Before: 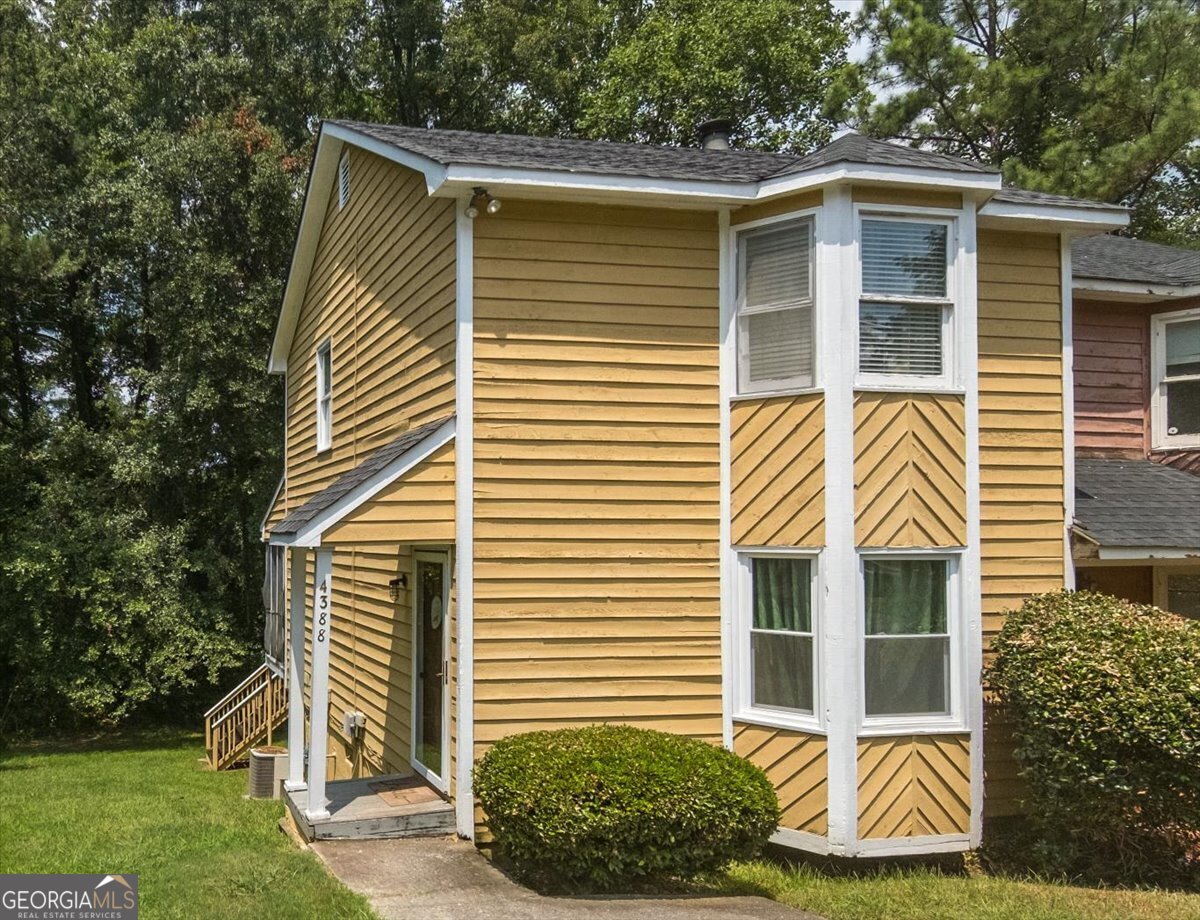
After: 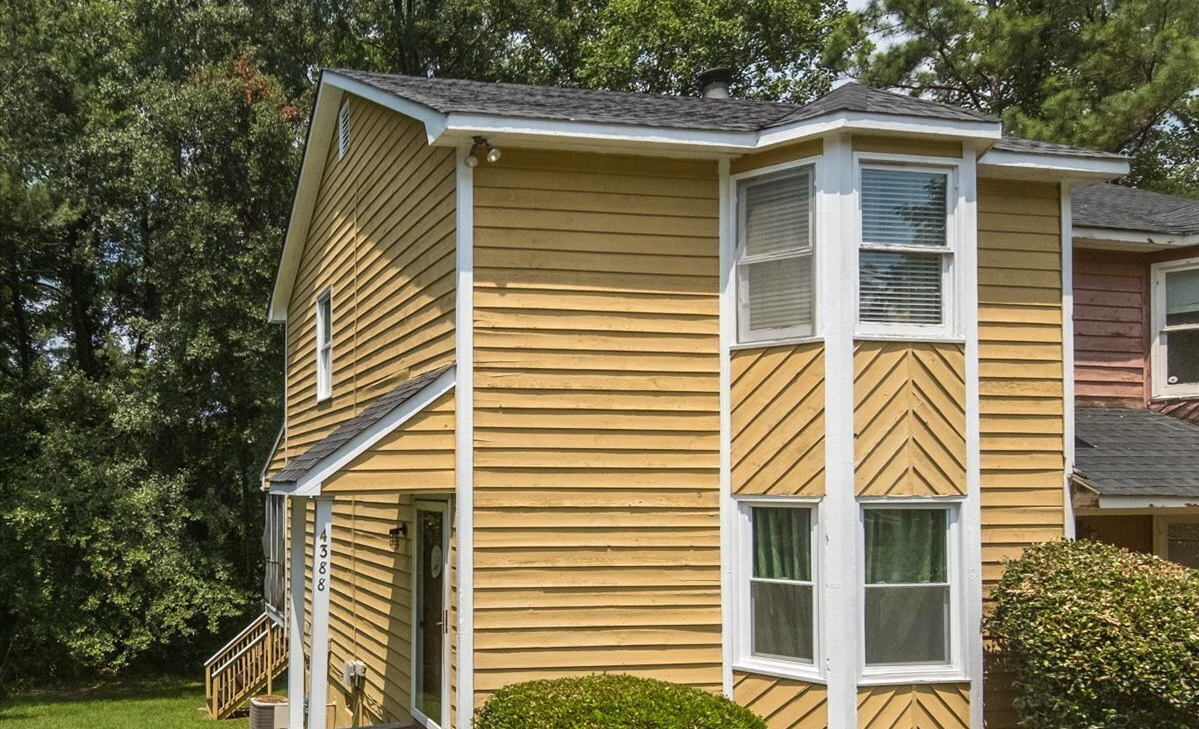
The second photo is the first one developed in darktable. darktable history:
crop and rotate: top 5.663%, bottom 15.008%
